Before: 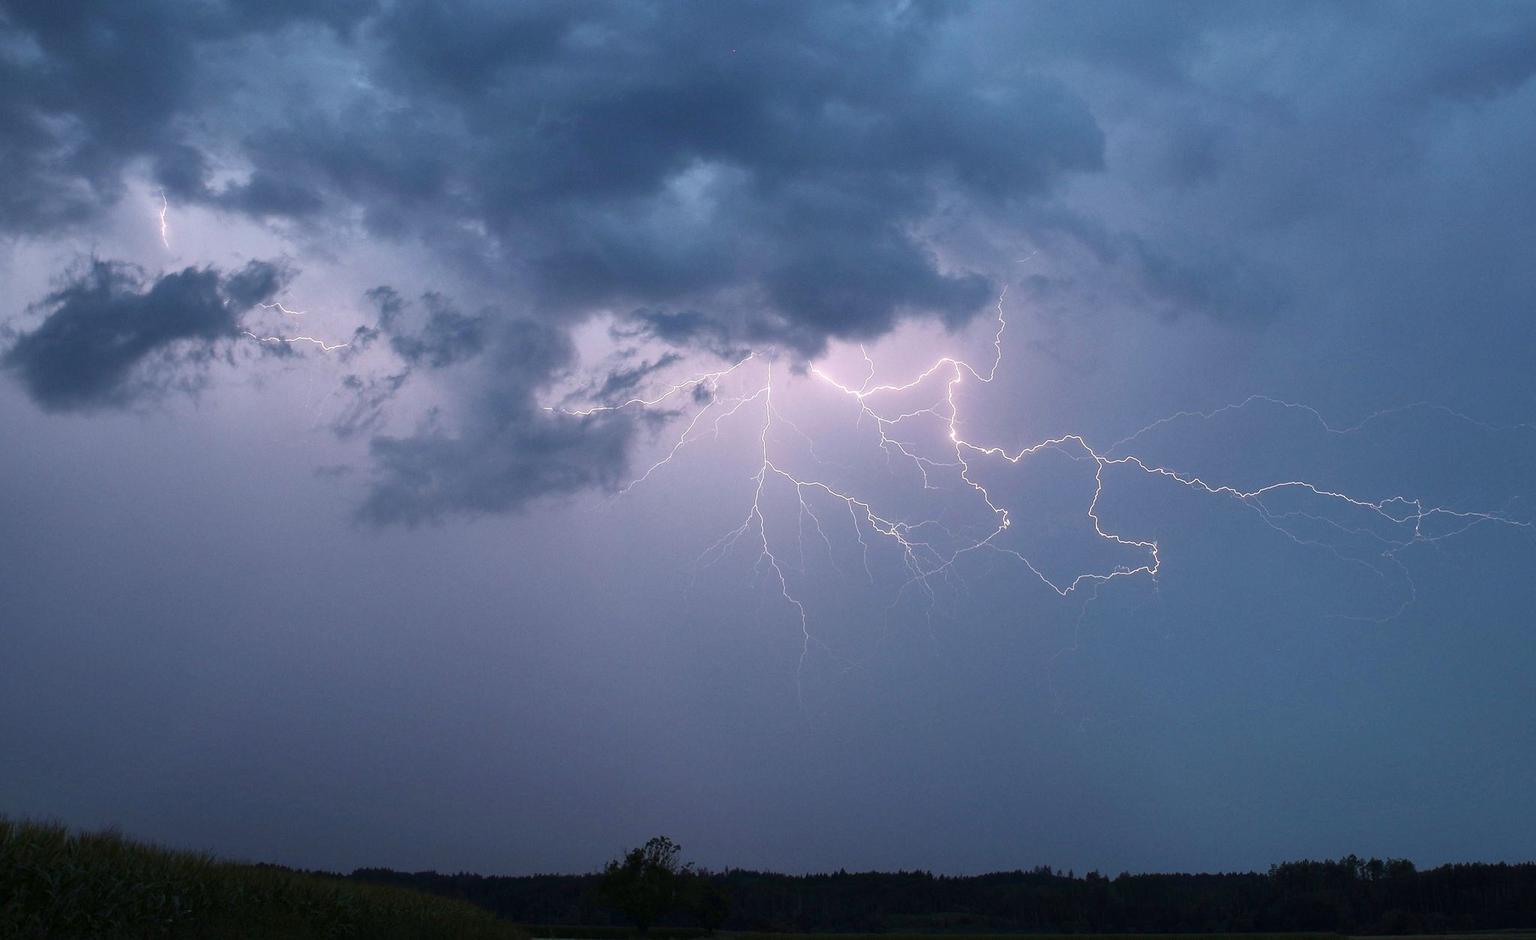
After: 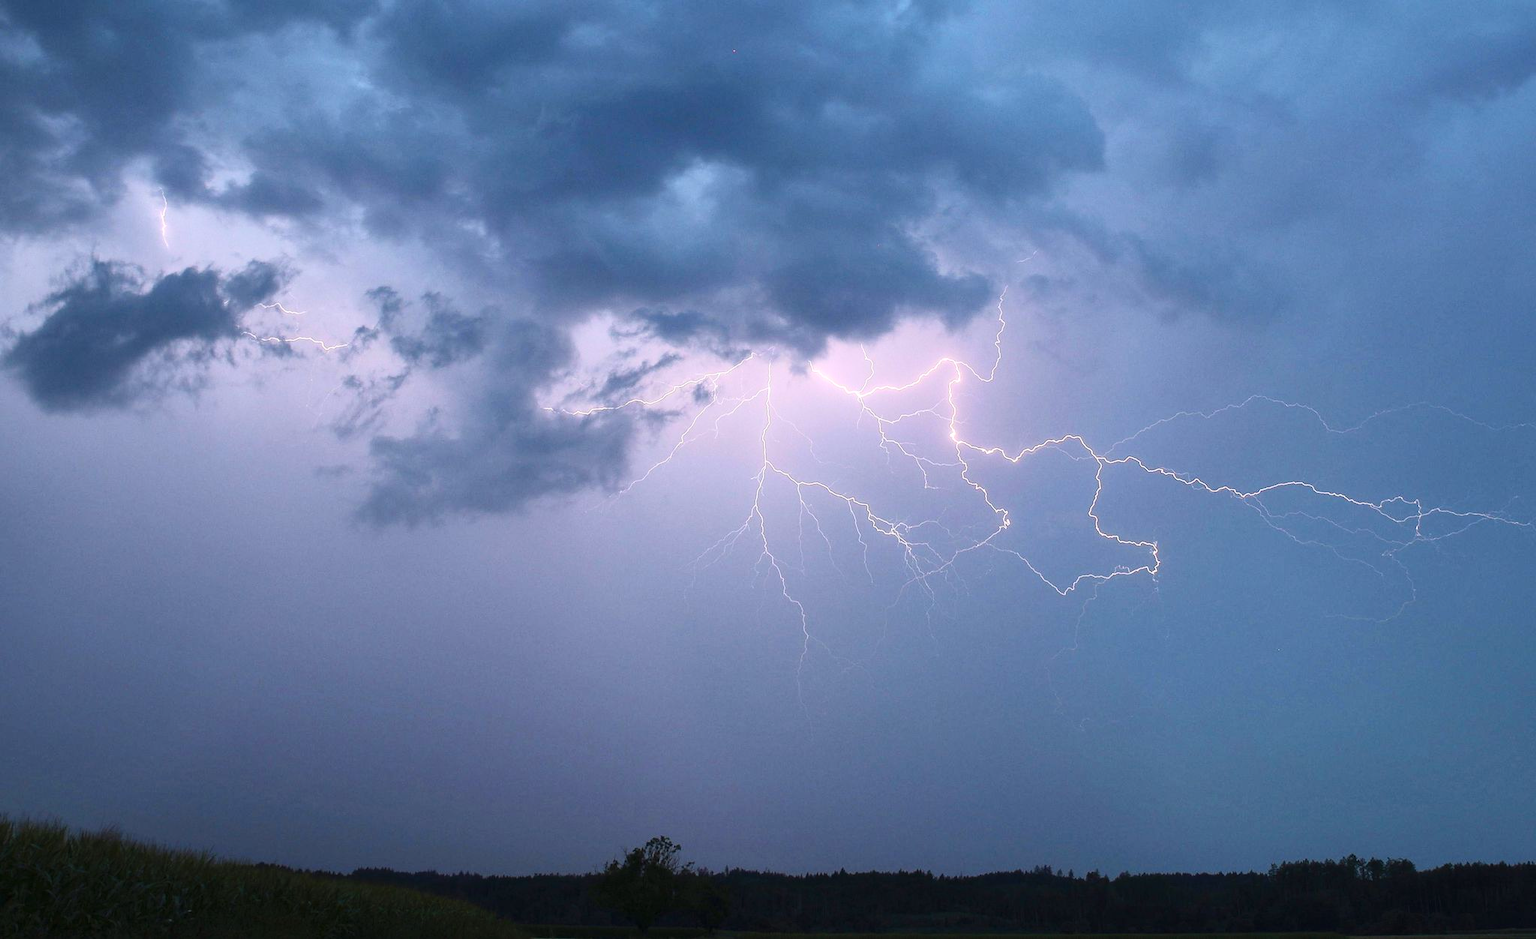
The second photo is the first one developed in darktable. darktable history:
contrast brightness saturation: contrast 0.202, brightness 0.16, saturation 0.225
